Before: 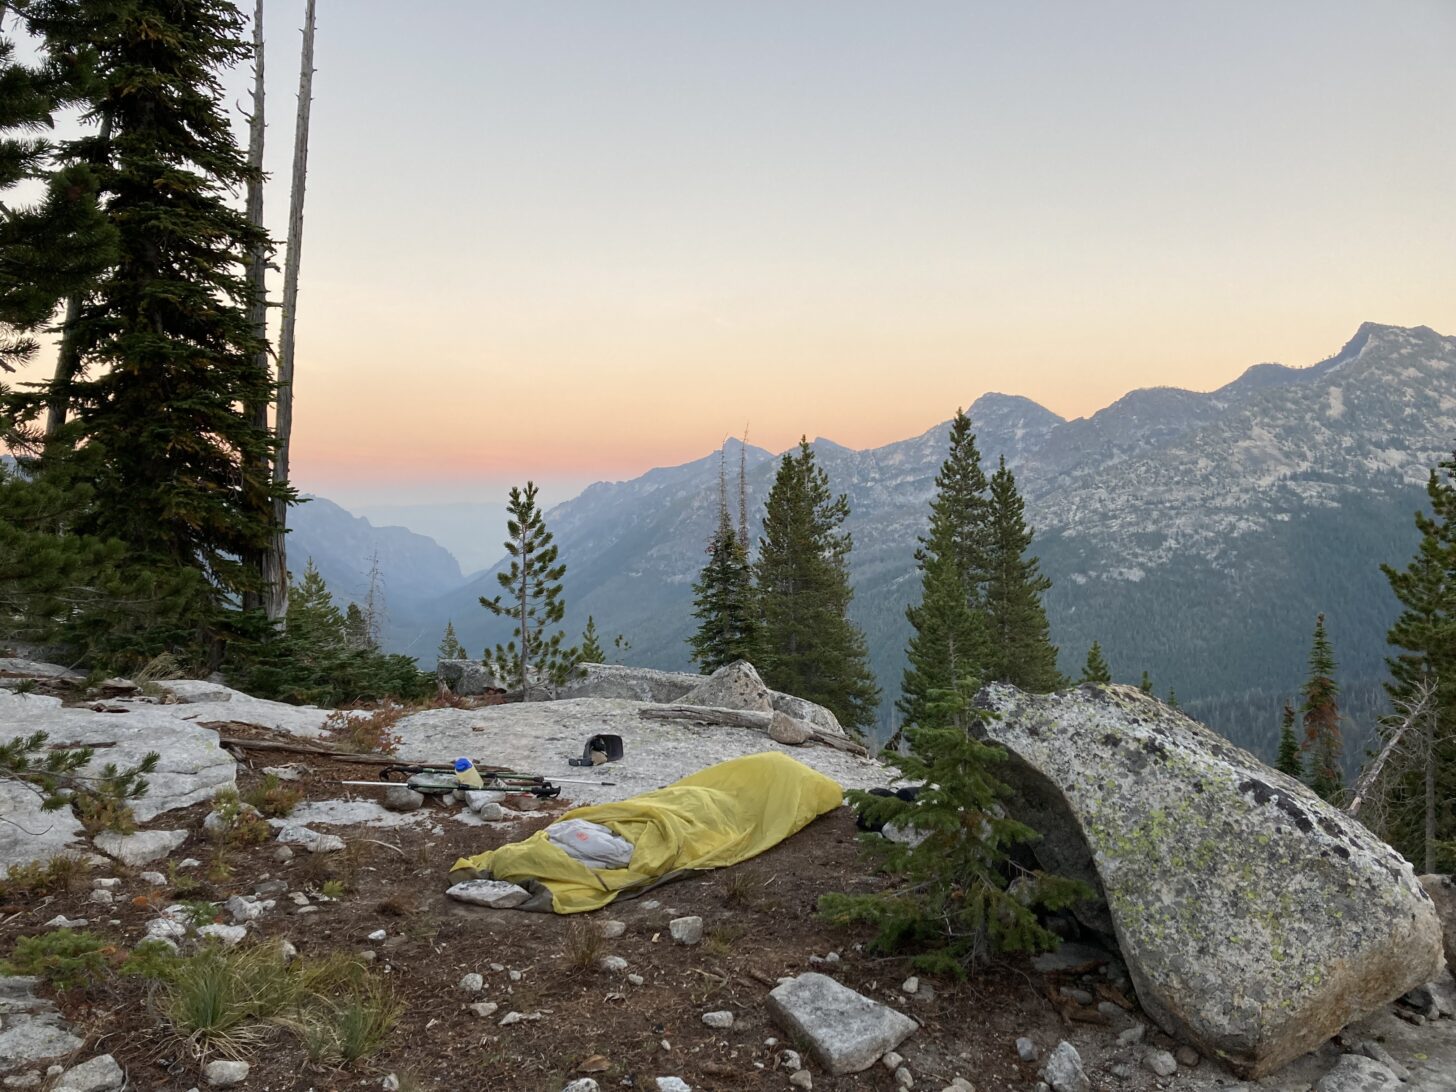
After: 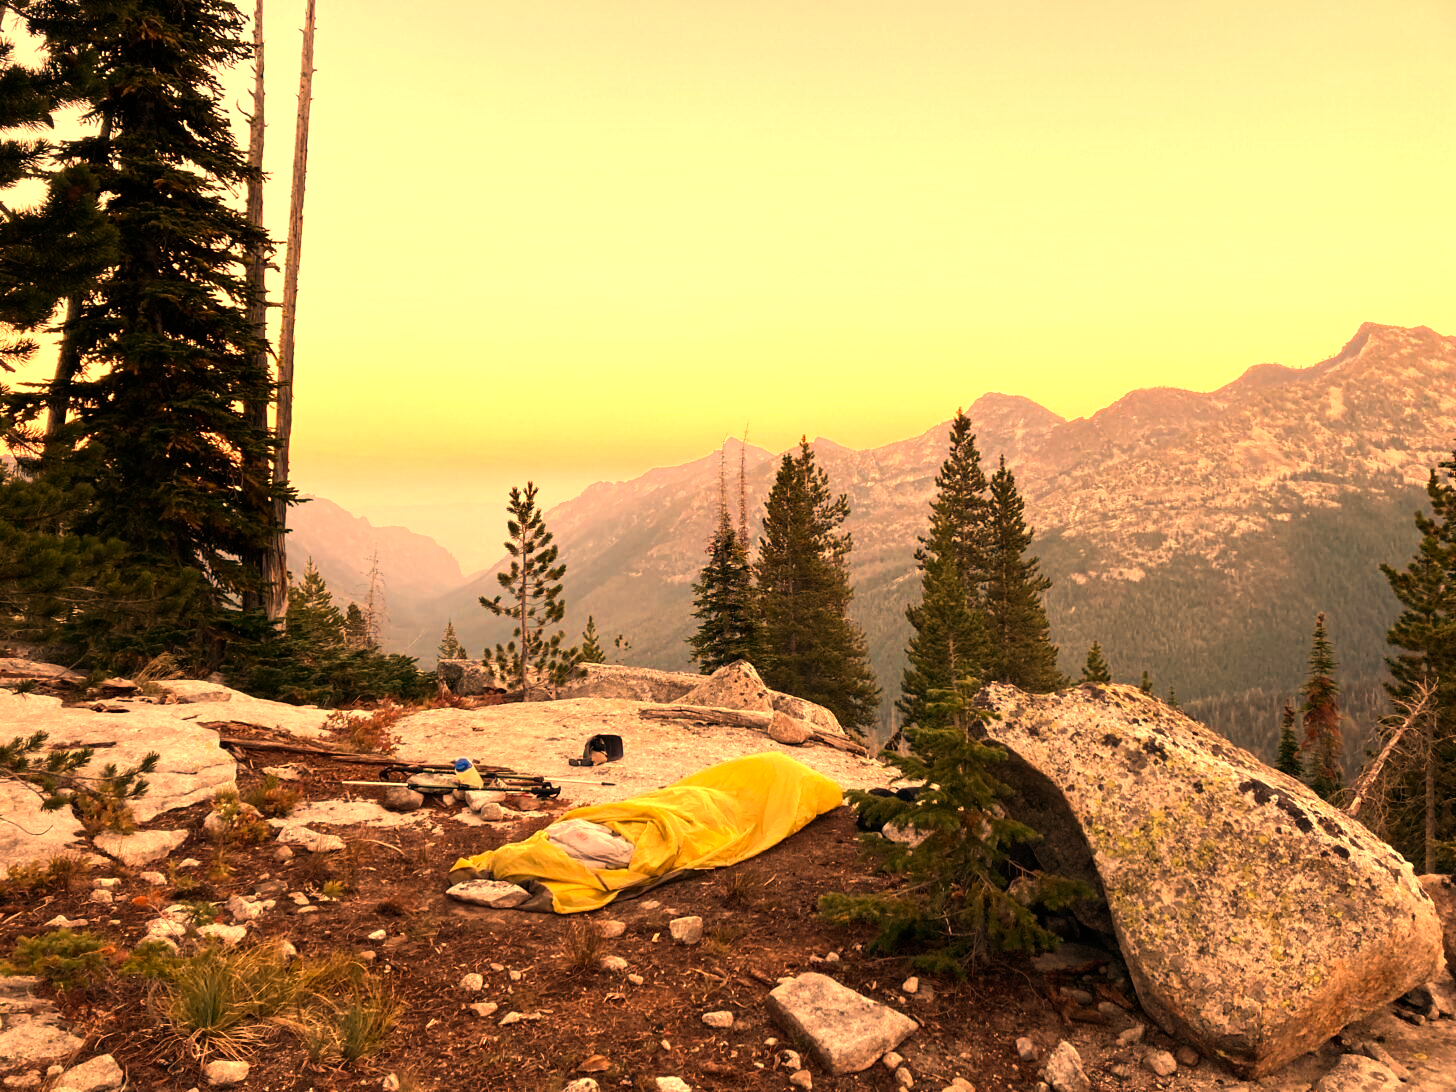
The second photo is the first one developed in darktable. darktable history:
white balance: red 1.467, blue 0.684
tone equalizer: -8 EV -0.75 EV, -7 EV -0.7 EV, -6 EV -0.6 EV, -5 EV -0.4 EV, -3 EV 0.4 EV, -2 EV 0.6 EV, -1 EV 0.7 EV, +0 EV 0.75 EV, edges refinement/feathering 500, mask exposure compensation -1.57 EV, preserve details no
